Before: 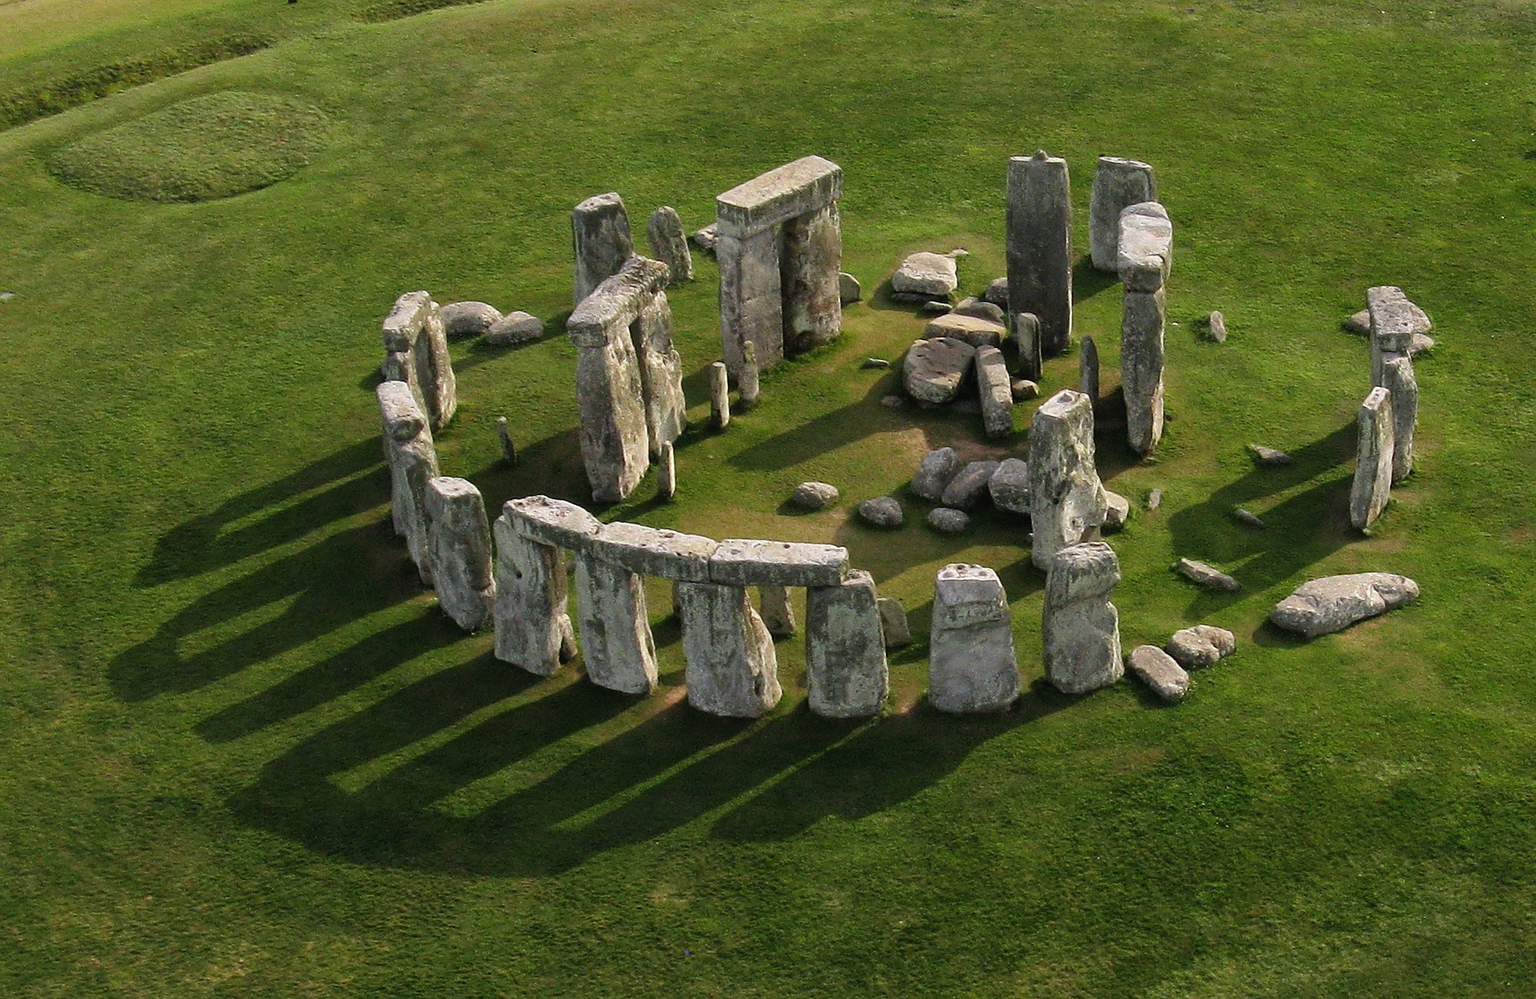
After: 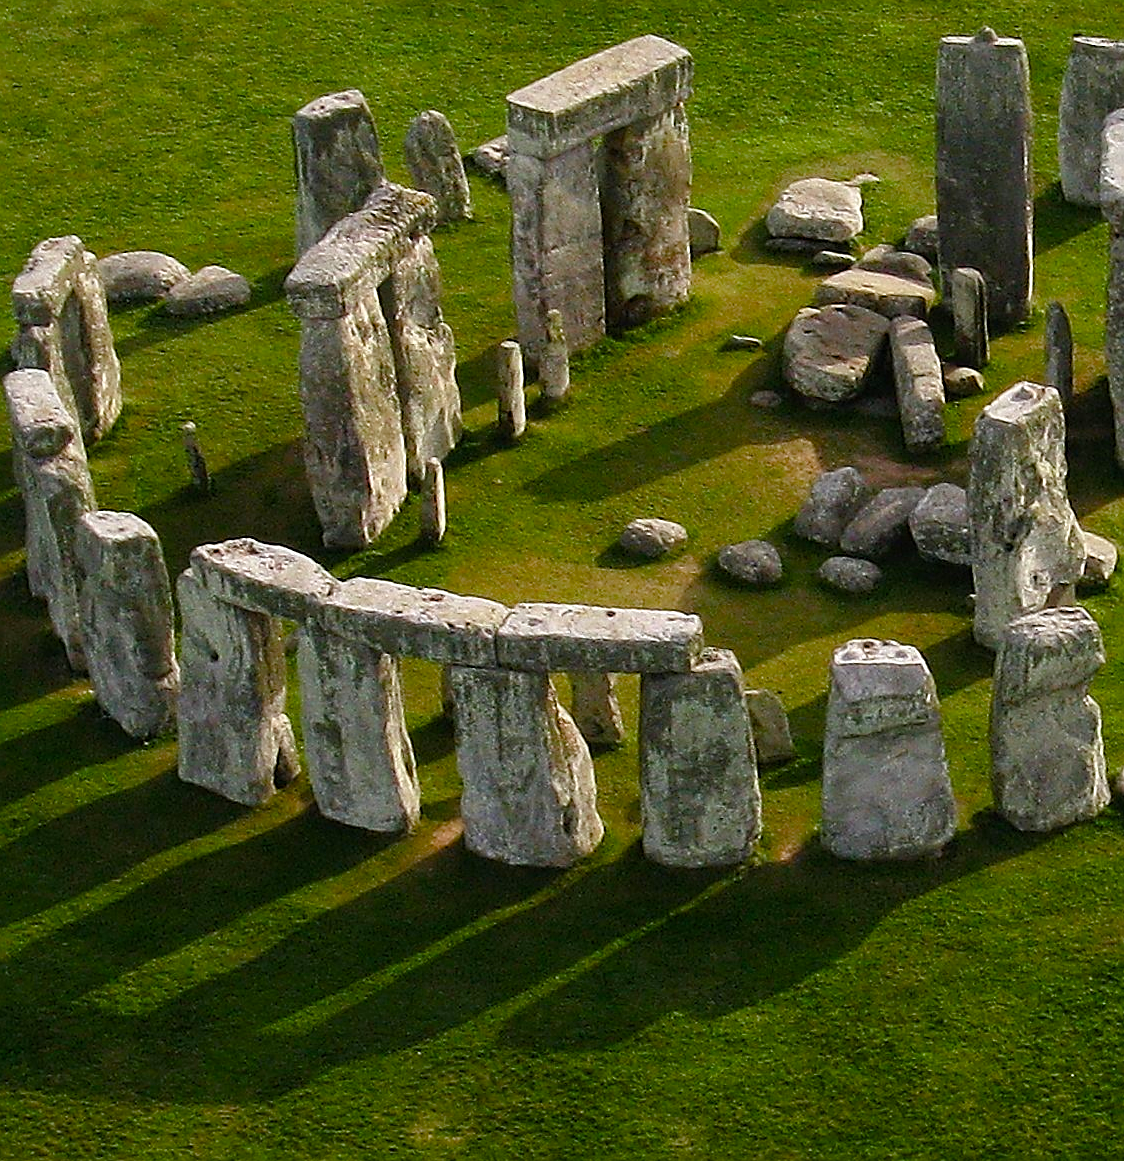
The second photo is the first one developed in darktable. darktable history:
white balance: emerald 1
sharpen: on, module defaults
color balance rgb: perceptual saturation grading › global saturation 20%, perceptual saturation grading › highlights -25%, perceptual saturation grading › shadows 50%
crop and rotate: angle 0.02°, left 24.353%, top 13.219%, right 26.156%, bottom 8.224%
